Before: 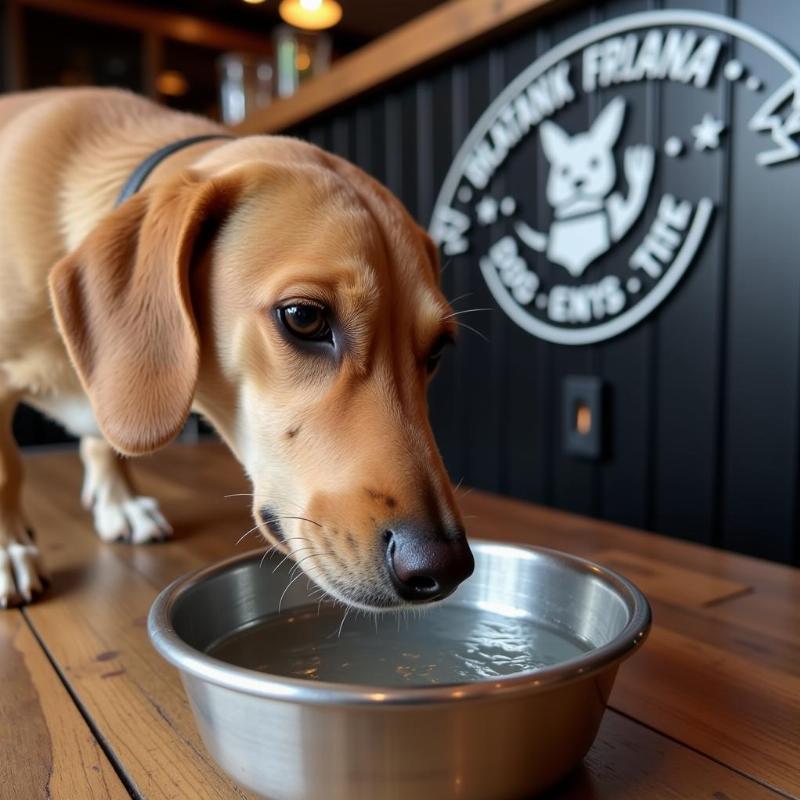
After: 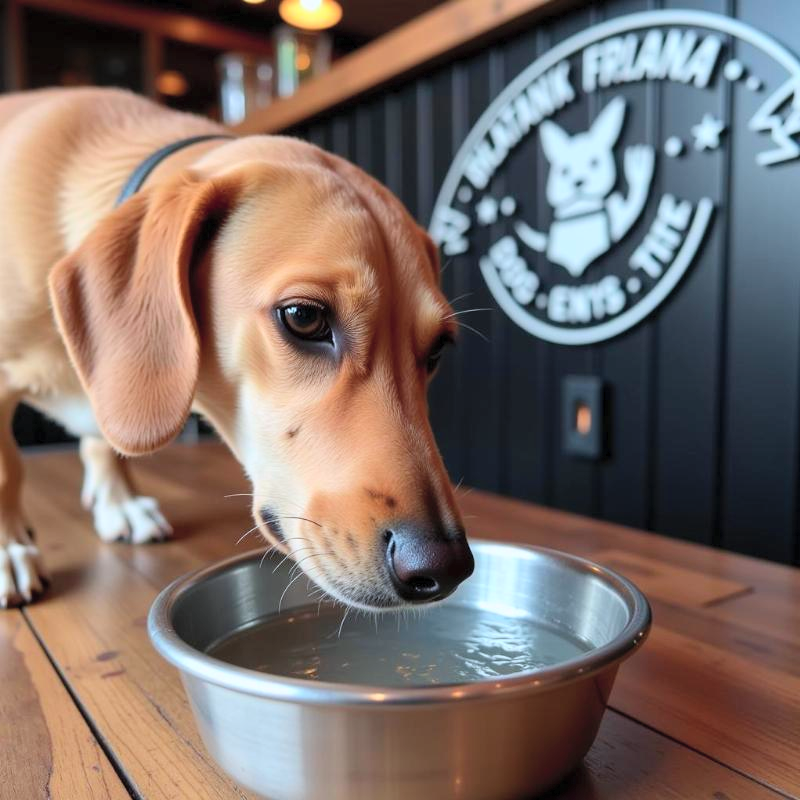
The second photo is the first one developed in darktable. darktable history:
contrast brightness saturation: contrast 0.14, brightness 0.218
color calibration: output R [0.972, 0.068, -0.094, 0], output G [-0.178, 1.216, -0.086, 0], output B [0.095, -0.136, 0.98, 0], gray › normalize channels true, illuminant as shot in camera, x 0.358, y 0.373, temperature 4628.91 K, gamut compression 0.017
